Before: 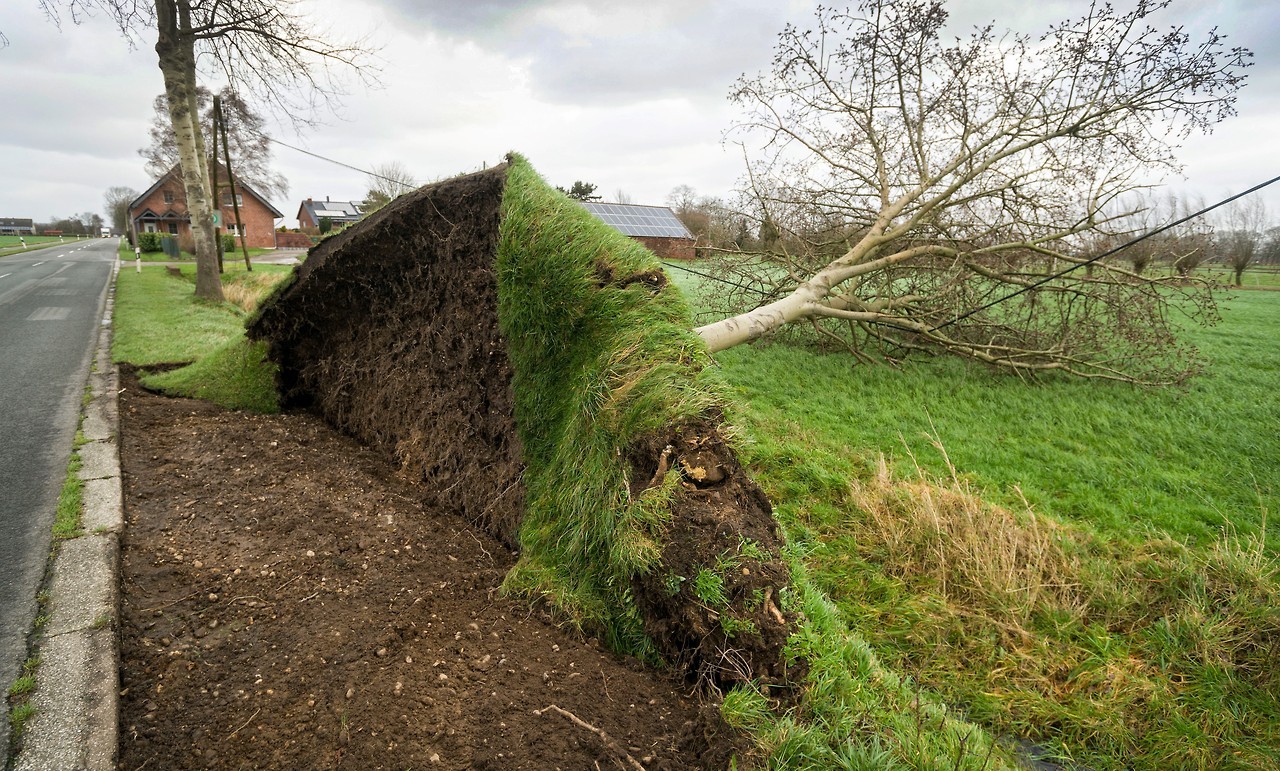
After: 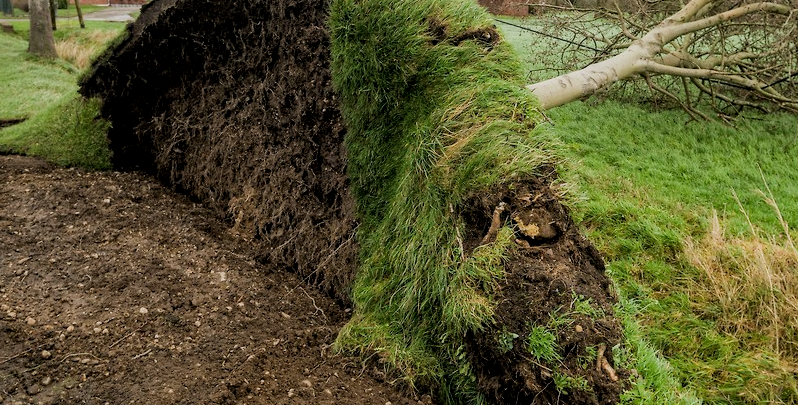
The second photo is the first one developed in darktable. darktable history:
local contrast: on, module defaults
crop: left 13.102%, top 31.56%, right 24.515%, bottom 15.907%
filmic rgb: black relative exposure -7.65 EV, white relative exposure 4.56 EV, hardness 3.61
